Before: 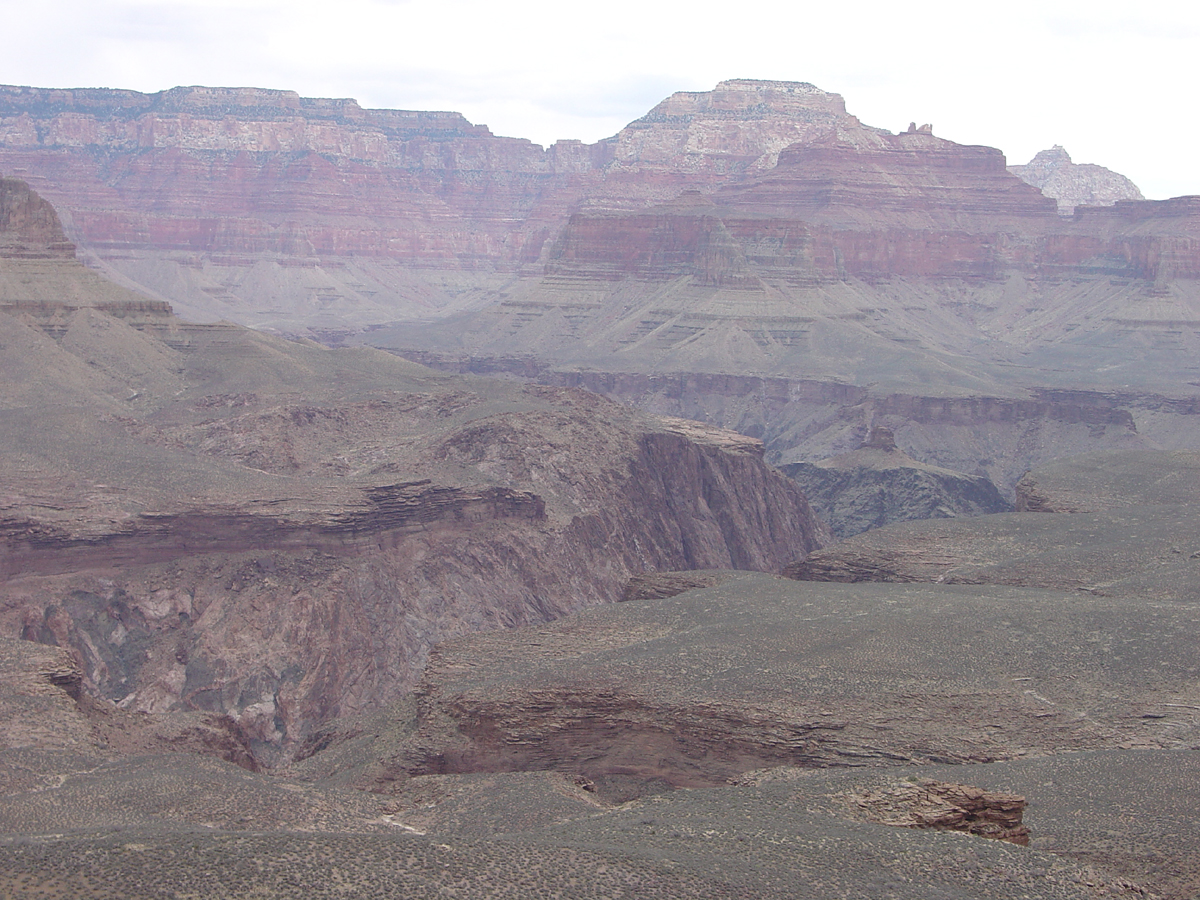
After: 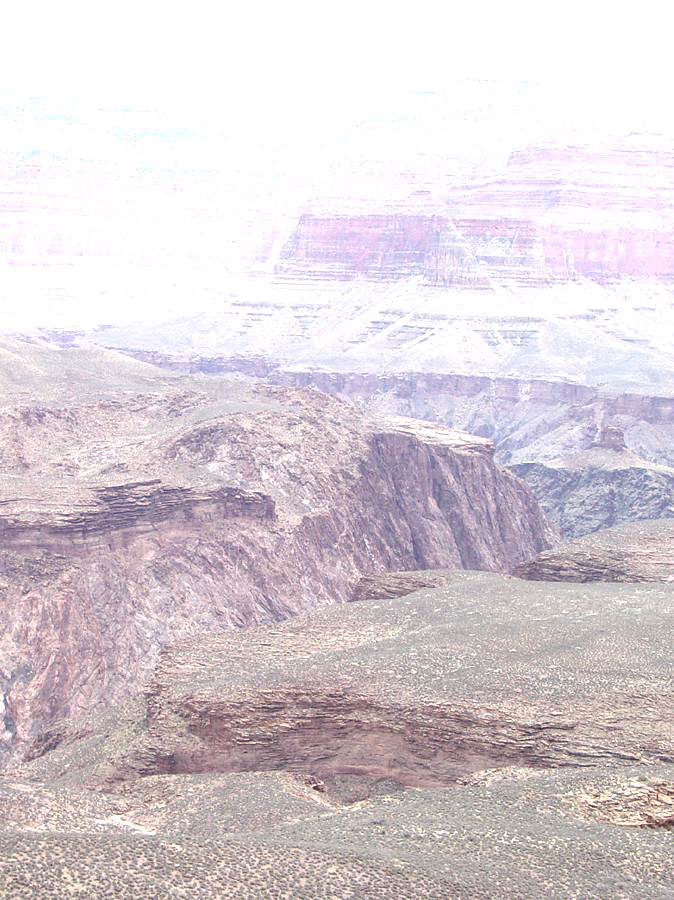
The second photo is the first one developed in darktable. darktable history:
exposure: black level correction 0, exposure 1.465 EV, compensate exposure bias true, compensate highlight preservation false
crop and rotate: left 22.532%, right 21.278%
local contrast: detail 130%
